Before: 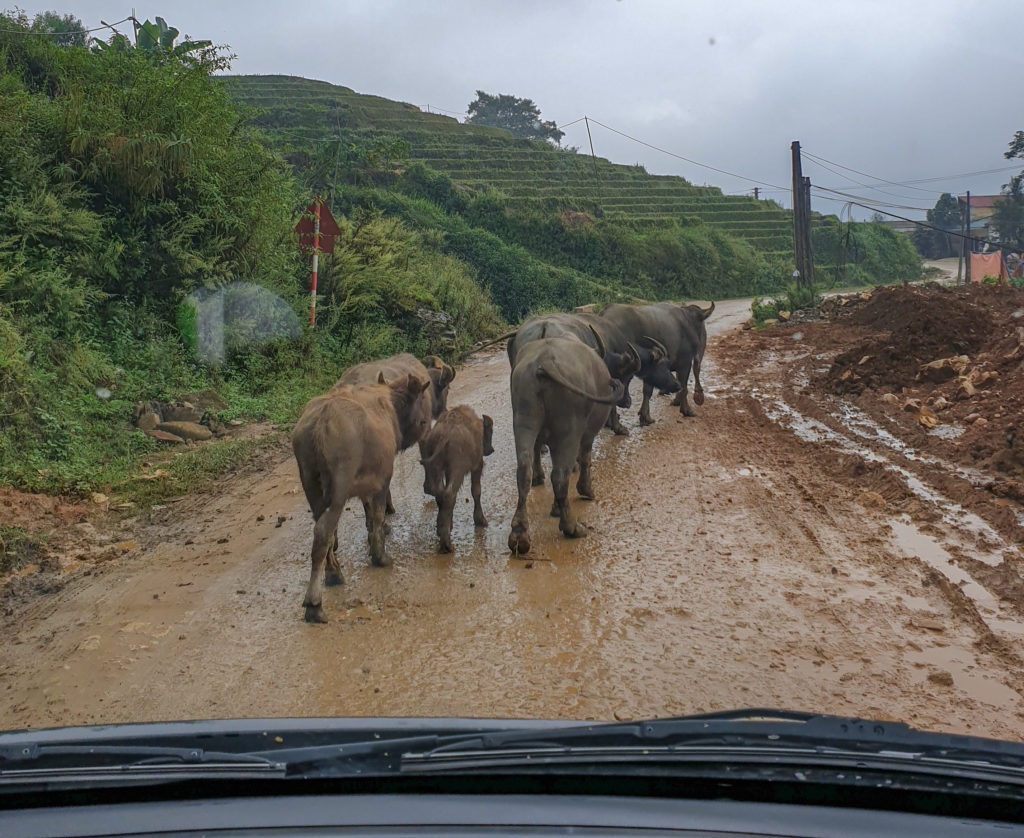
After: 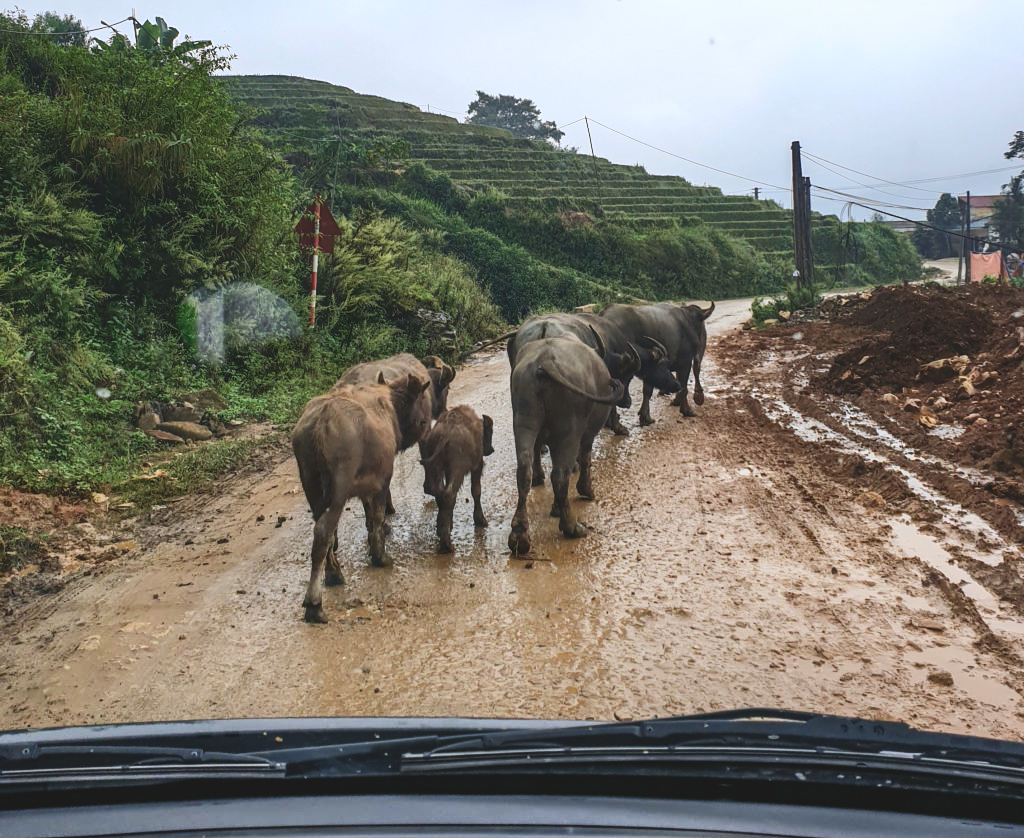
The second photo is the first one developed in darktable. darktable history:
contrast brightness saturation: contrast 0.4, brightness 0.1, saturation 0.21
exposure: black level correction -0.023, exposure -0.039 EV, compensate highlight preservation false
